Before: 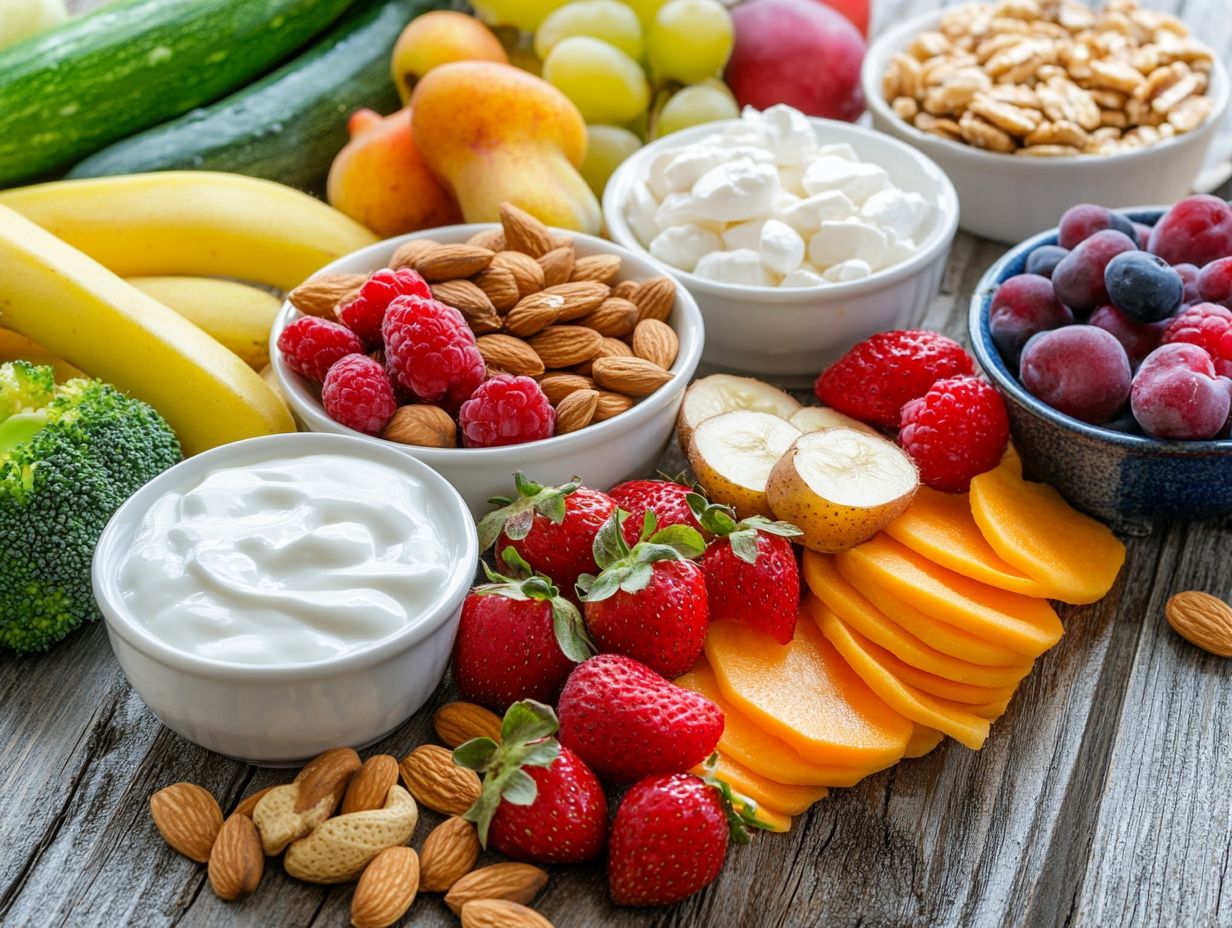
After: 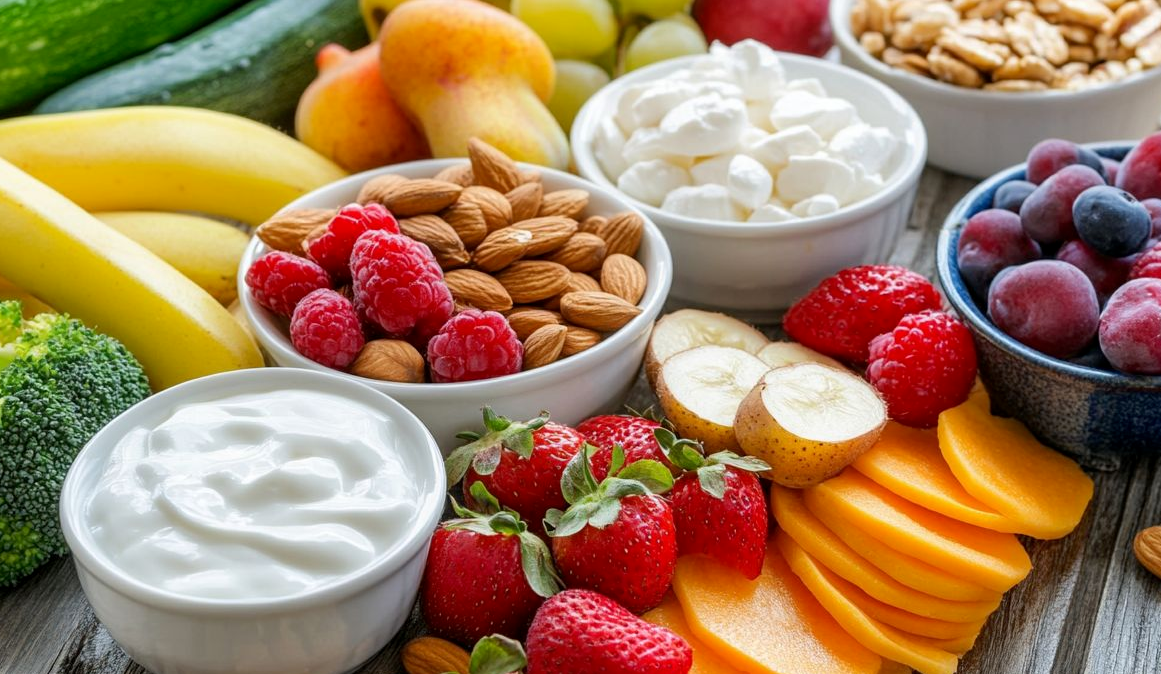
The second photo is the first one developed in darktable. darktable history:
exposure: black level correction 0.001, compensate highlight preservation false
crop: left 2.675%, top 7.048%, right 3.041%, bottom 20.268%
